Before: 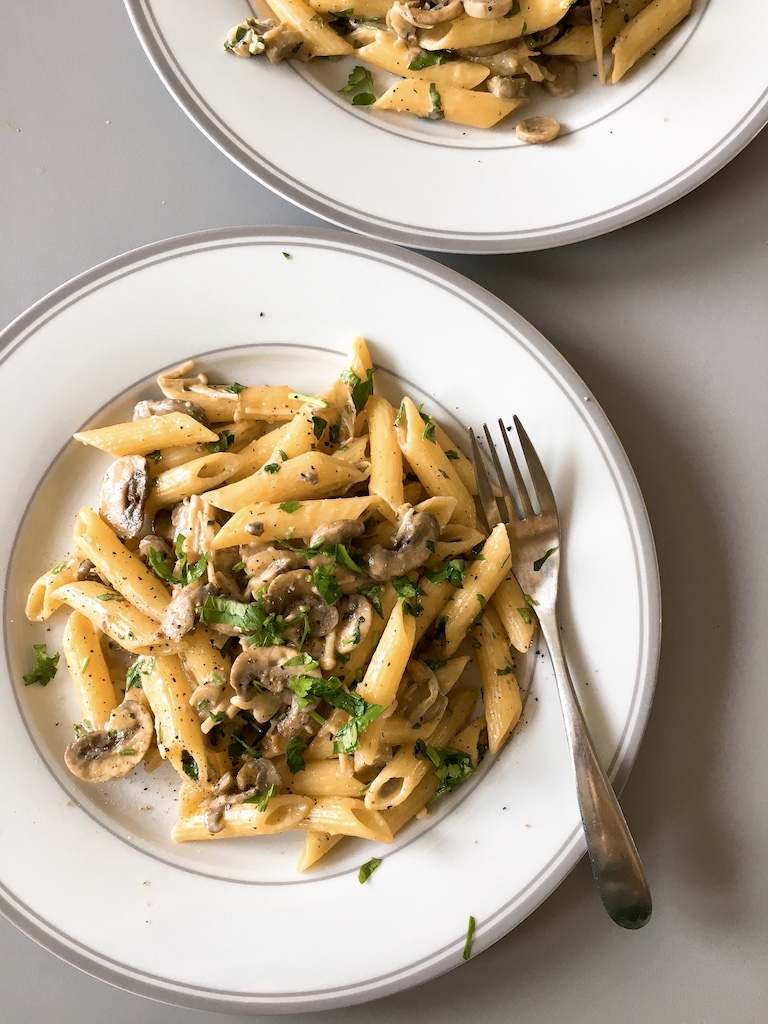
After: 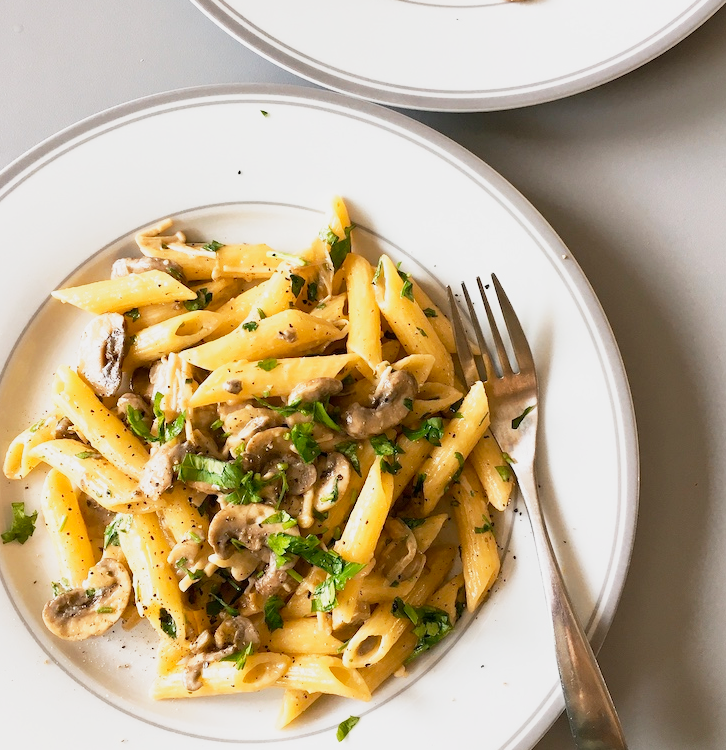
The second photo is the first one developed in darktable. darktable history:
base curve: curves: ch0 [(0, 0) (0.088, 0.125) (0.176, 0.251) (0.354, 0.501) (0.613, 0.749) (1, 0.877)], exposure shift 0.01, preserve colors none
crop and rotate: left 2.901%, top 13.868%, right 2.438%, bottom 12.817%
